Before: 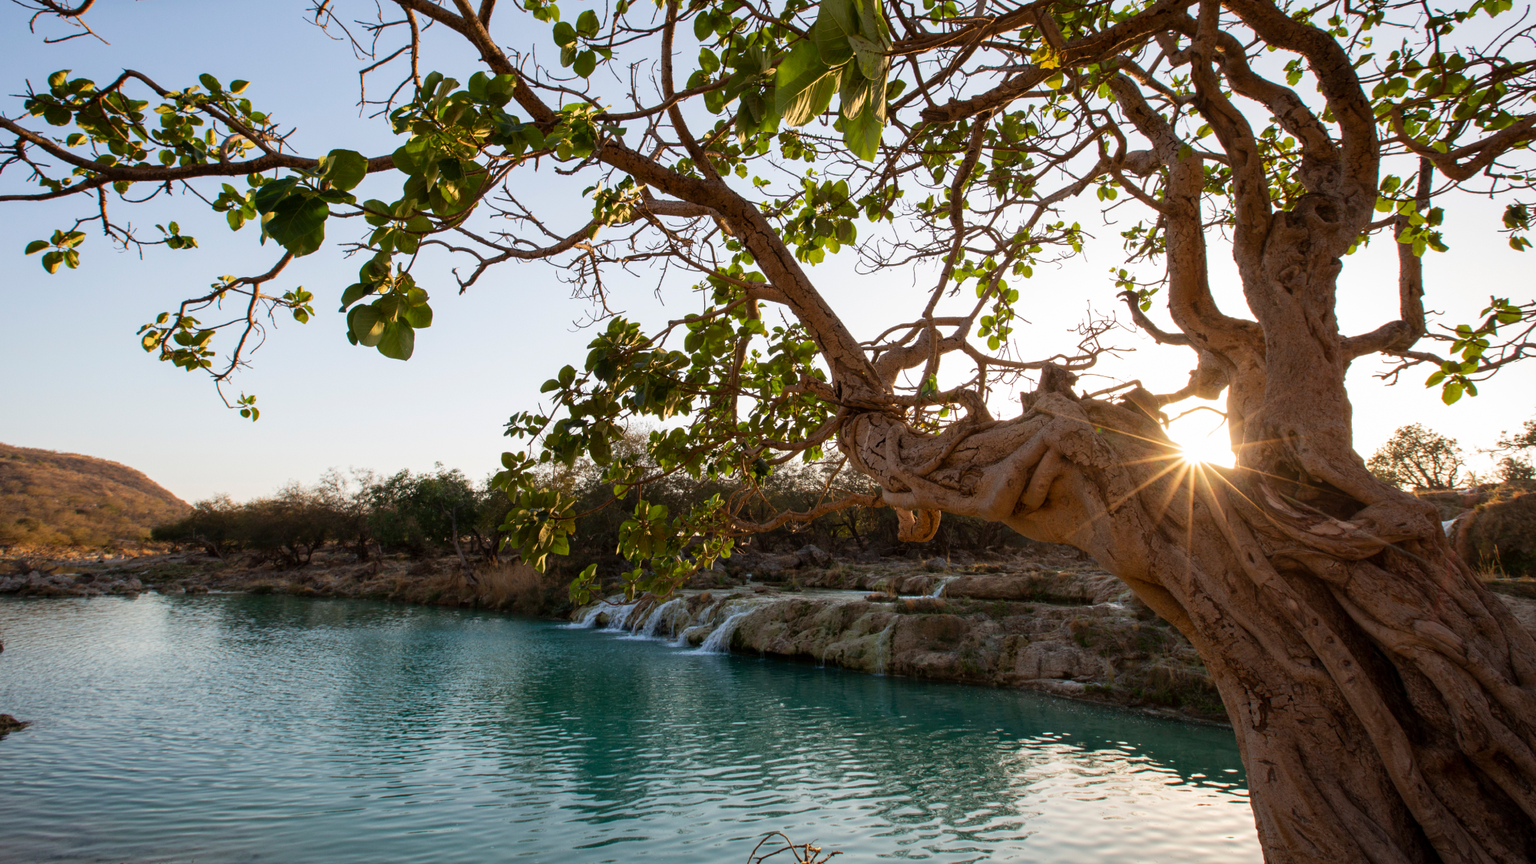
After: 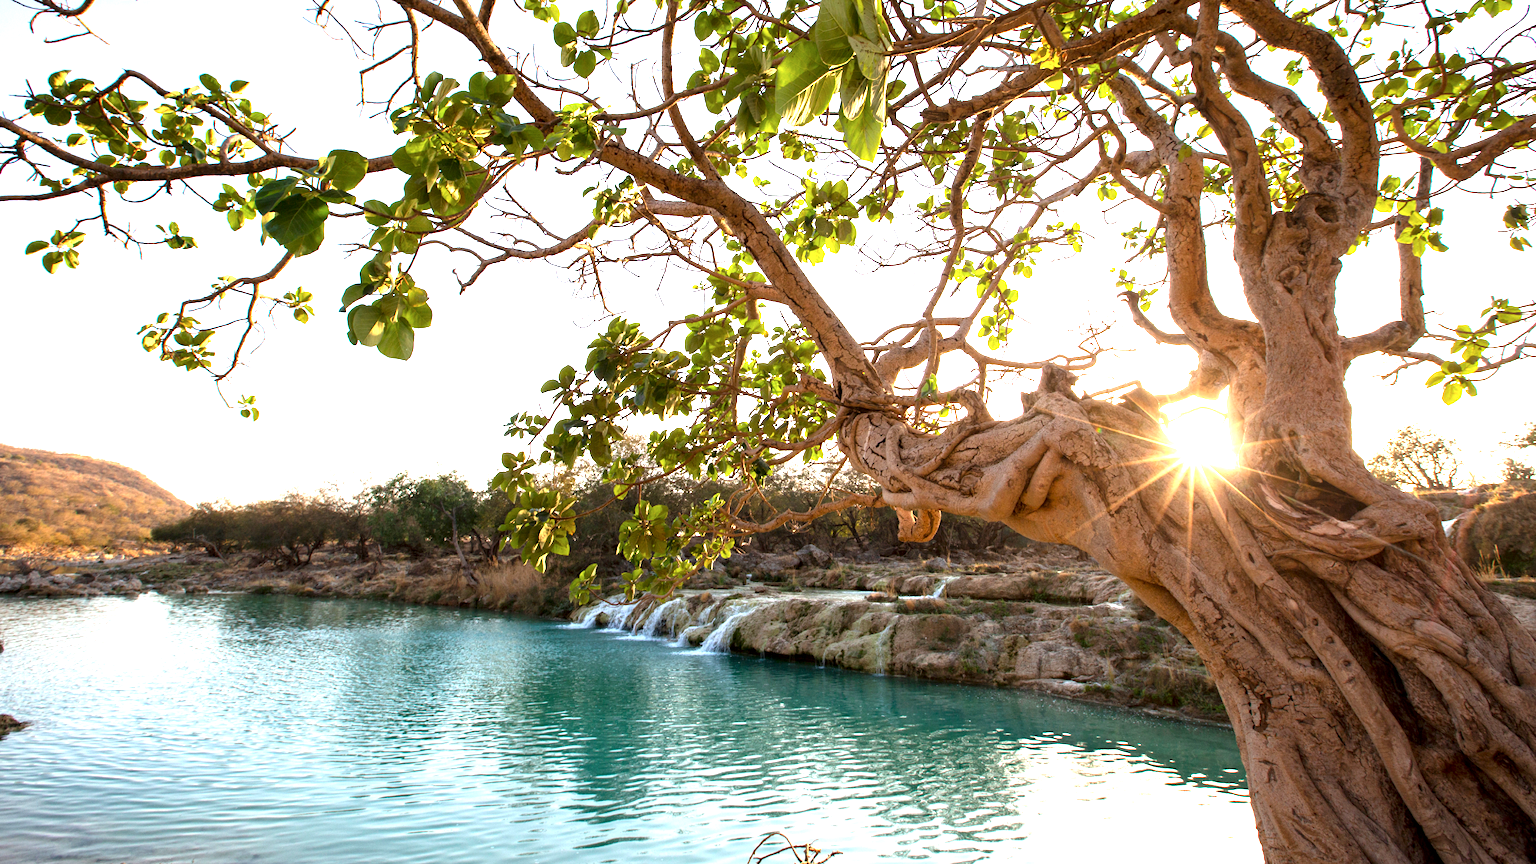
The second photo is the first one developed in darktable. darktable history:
exposure: black level correction 0.001, exposure 1.724 EV, compensate exposure bias true, compensate highlight preservation false
contrast brightness saturation: contrast 0.005, saturation -0.067
